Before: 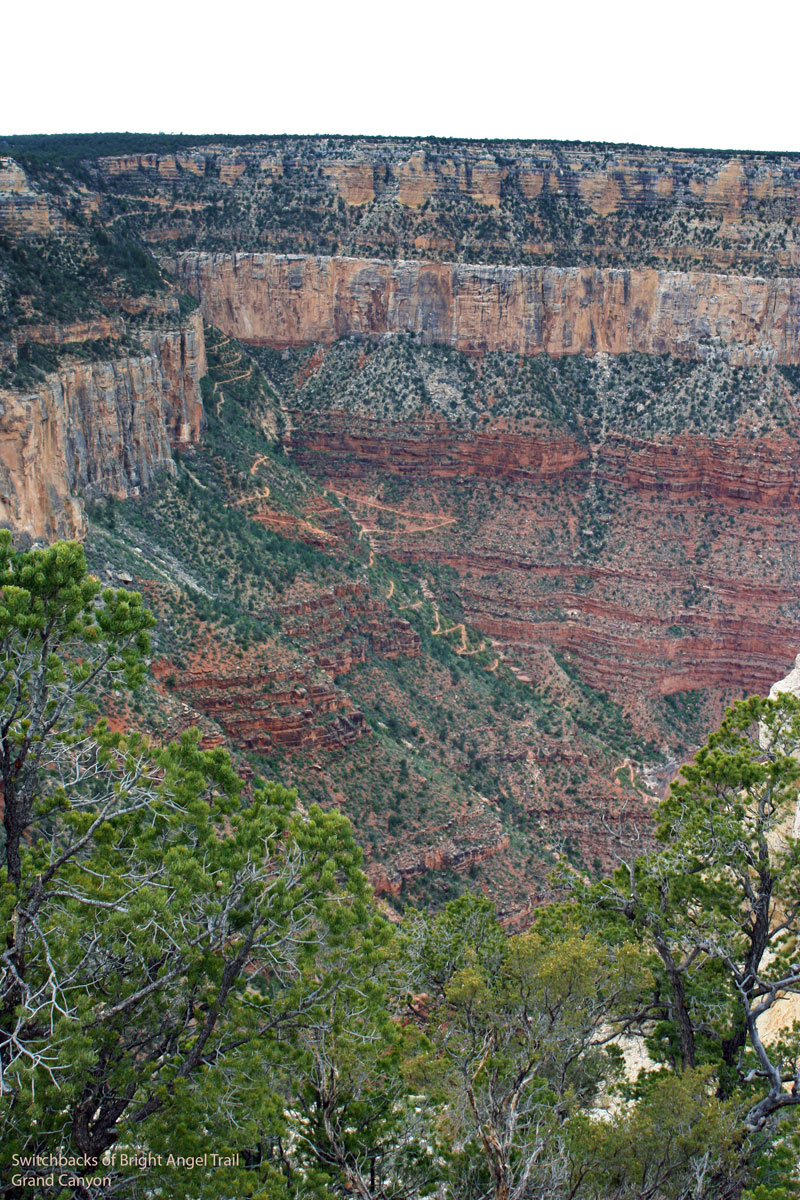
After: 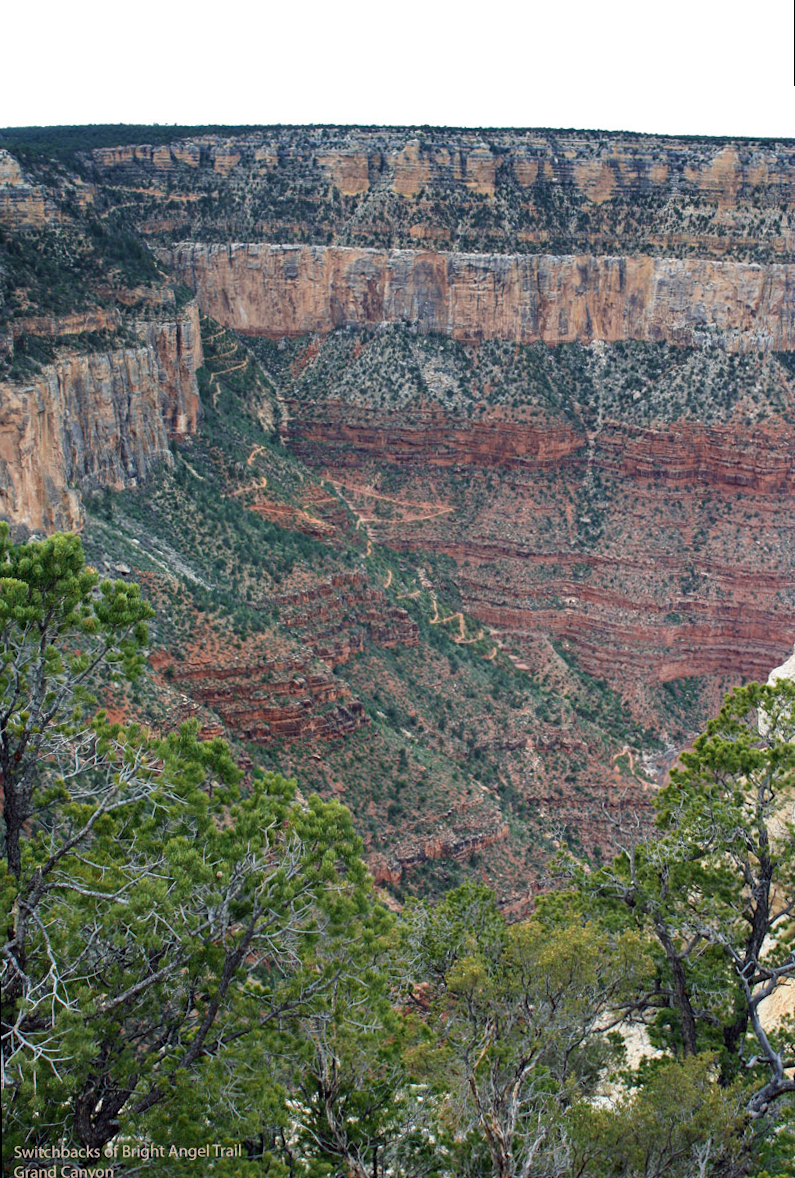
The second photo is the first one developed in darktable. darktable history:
contrast brightness saturation: saturation -0.05
rotate and perspective: rotation -0.45°, automatic cropping original format, crop left 0.008, crop right 0.992, crop top 0.012, crop bottom 0.988
